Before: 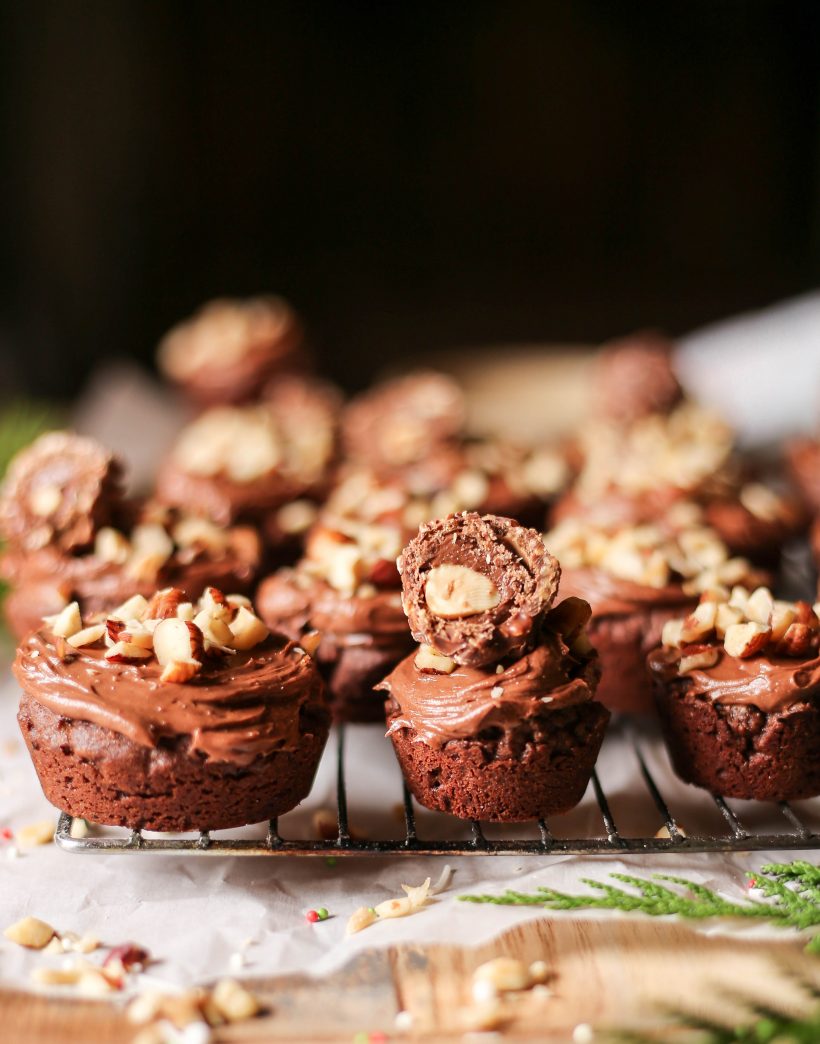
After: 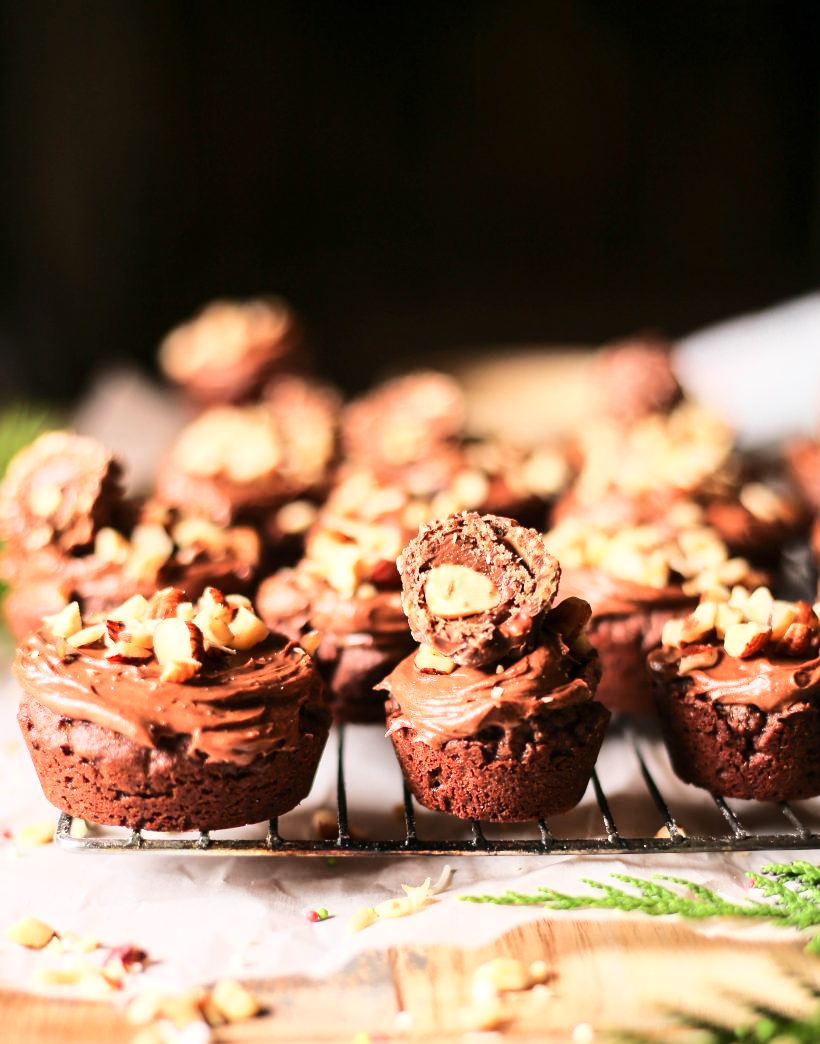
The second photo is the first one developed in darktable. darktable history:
base curve: curves: ch0 [(0, 0) (0.028, 0.03) (0.121, 0.232) (0.46, 0.748) (0.859, 0.968) (1, 1)], preserve colors average RGB
